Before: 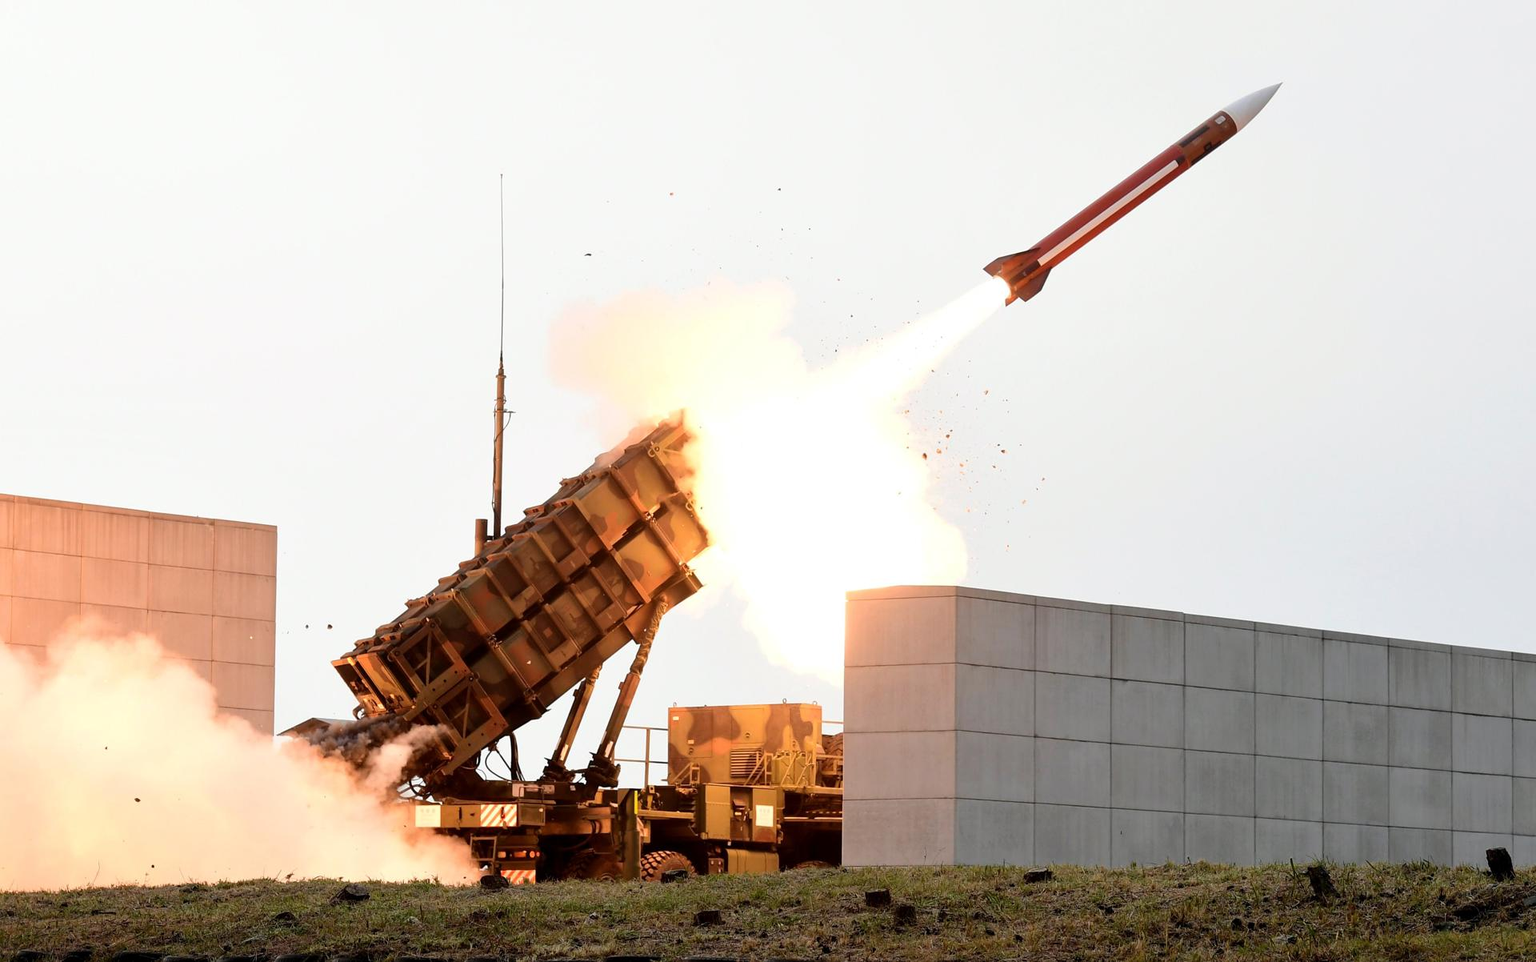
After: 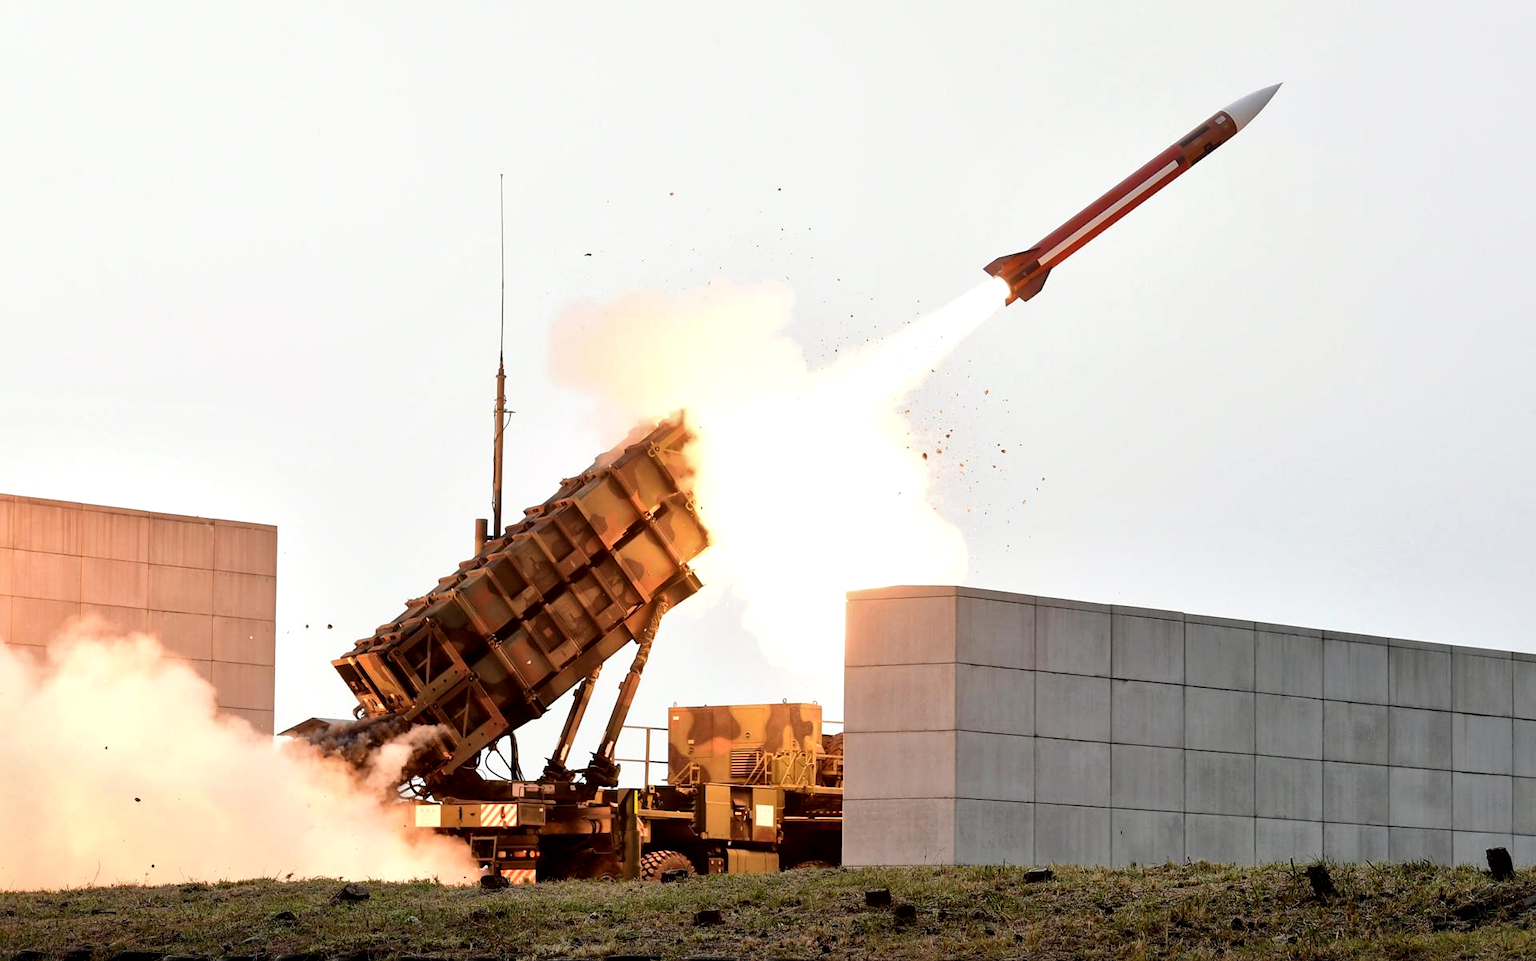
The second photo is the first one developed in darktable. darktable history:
local contrast: mode bilateral grid, contrast 24, coarseness 60, detail 150%, midtone range 0.2
